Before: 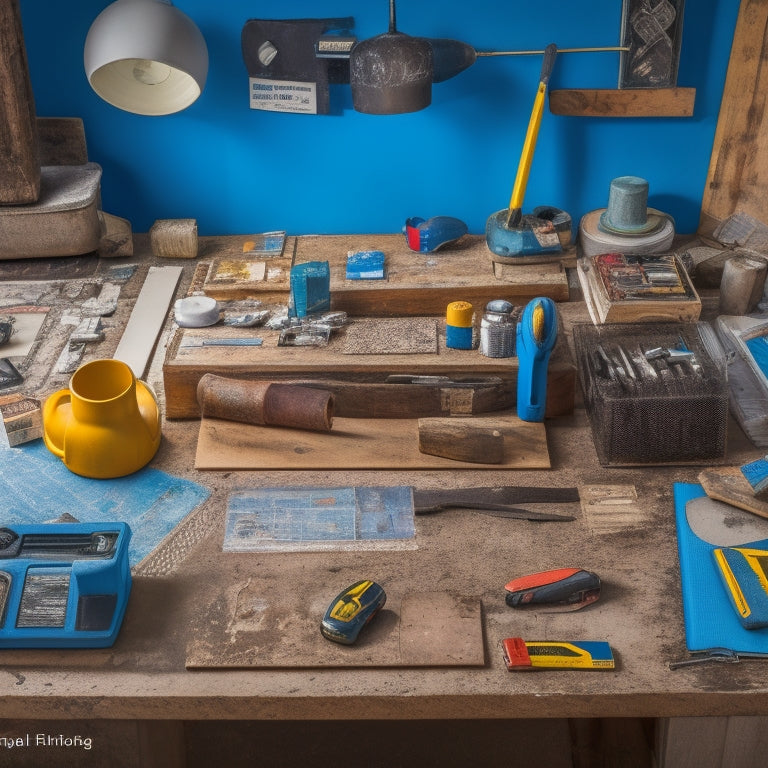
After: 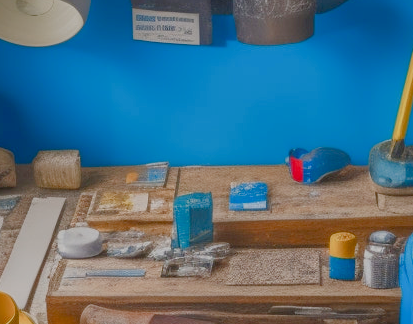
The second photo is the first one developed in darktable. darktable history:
crop: left 15.306%, top 9.065%, right 30.789%, bottom 48.638%
color balance rgb: shadows lift › chroma 1%, shadows lift › hue 113°, highlights gain › chroma 0.2%, highlights gain › hue 333°, perceptual saturation grading › global saturation 20%, perceptual saturation grading › highlights -50%, perceptual saturation grading › shadows 25%, contrast -30%
